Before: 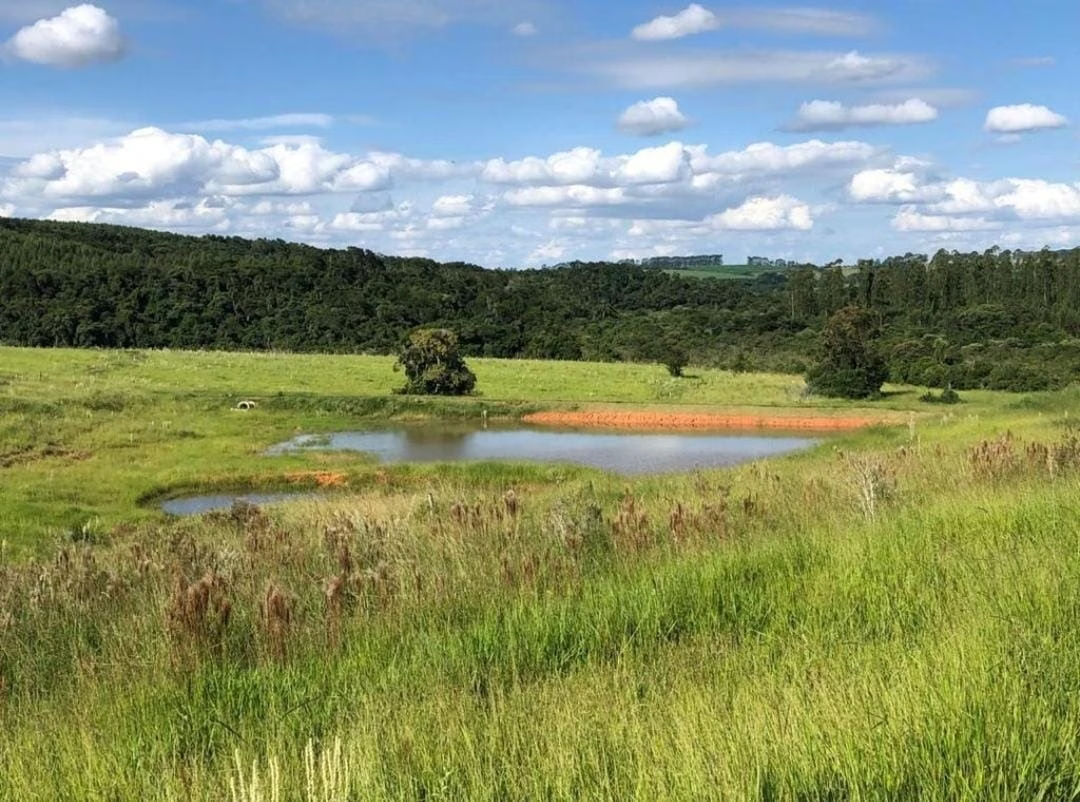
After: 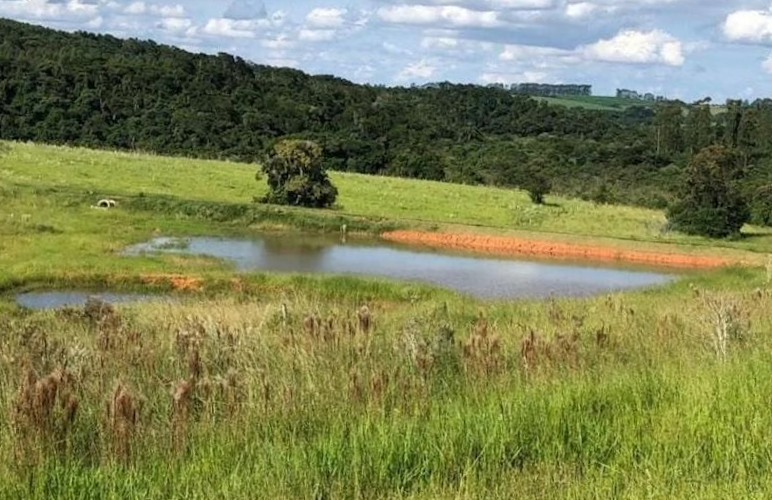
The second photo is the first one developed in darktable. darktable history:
crop and rotate: angle -3.81°, left 9.767%, top 20.419%, right 12.457%, bottom 11.773%
